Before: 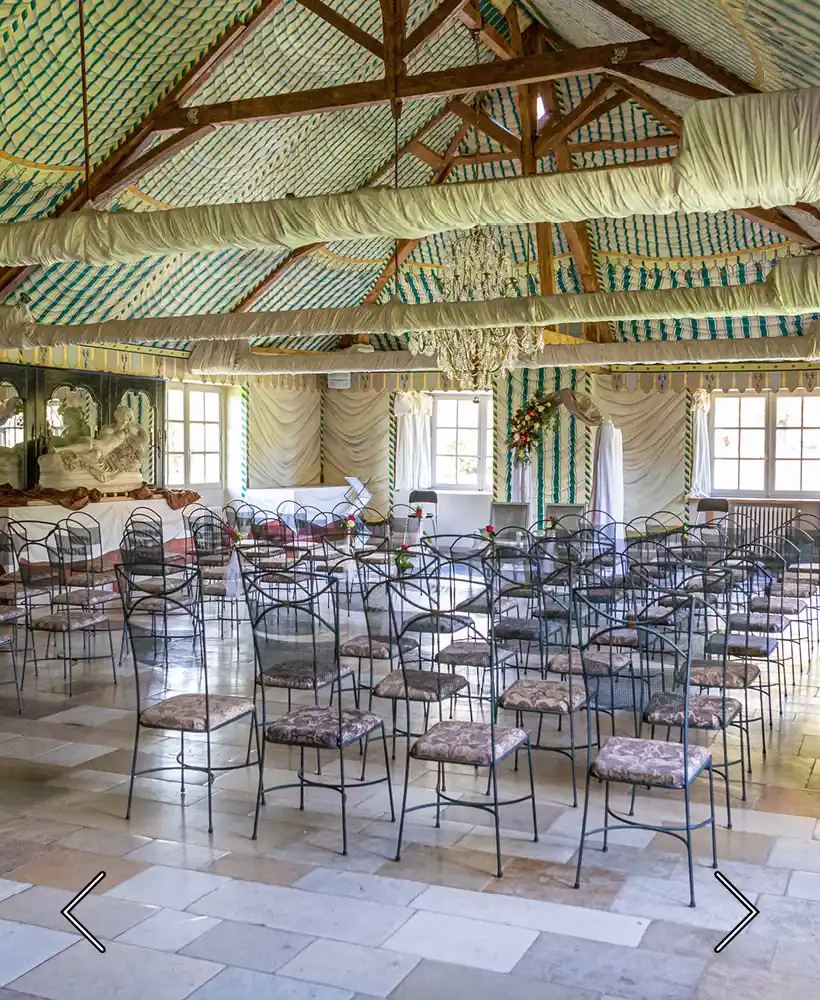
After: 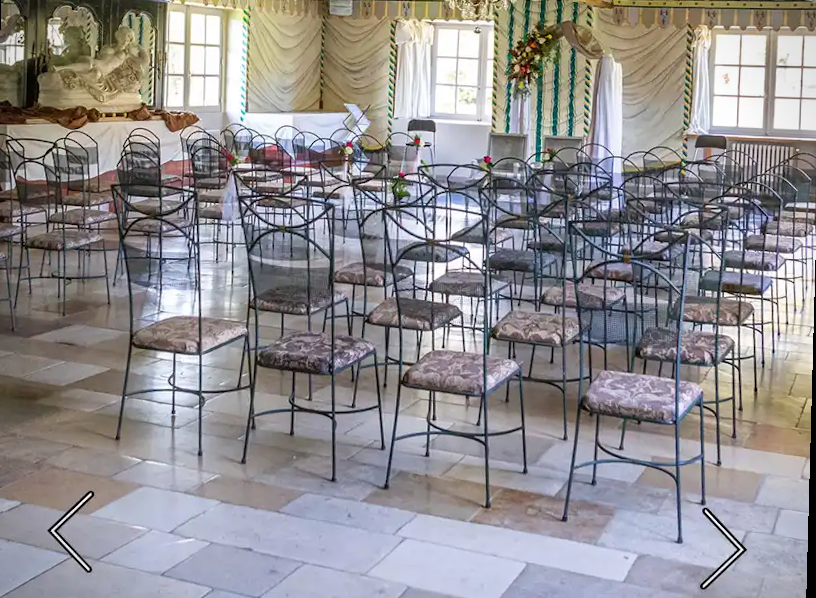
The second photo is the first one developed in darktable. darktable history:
rotate and perspective: rotation 1.57°, crop left 0.018, crop right 0.982, crop top 0.039, crop bottom 0.961
vignetting: fall-off start 91.19%
crop and rotate: top 36.435%
